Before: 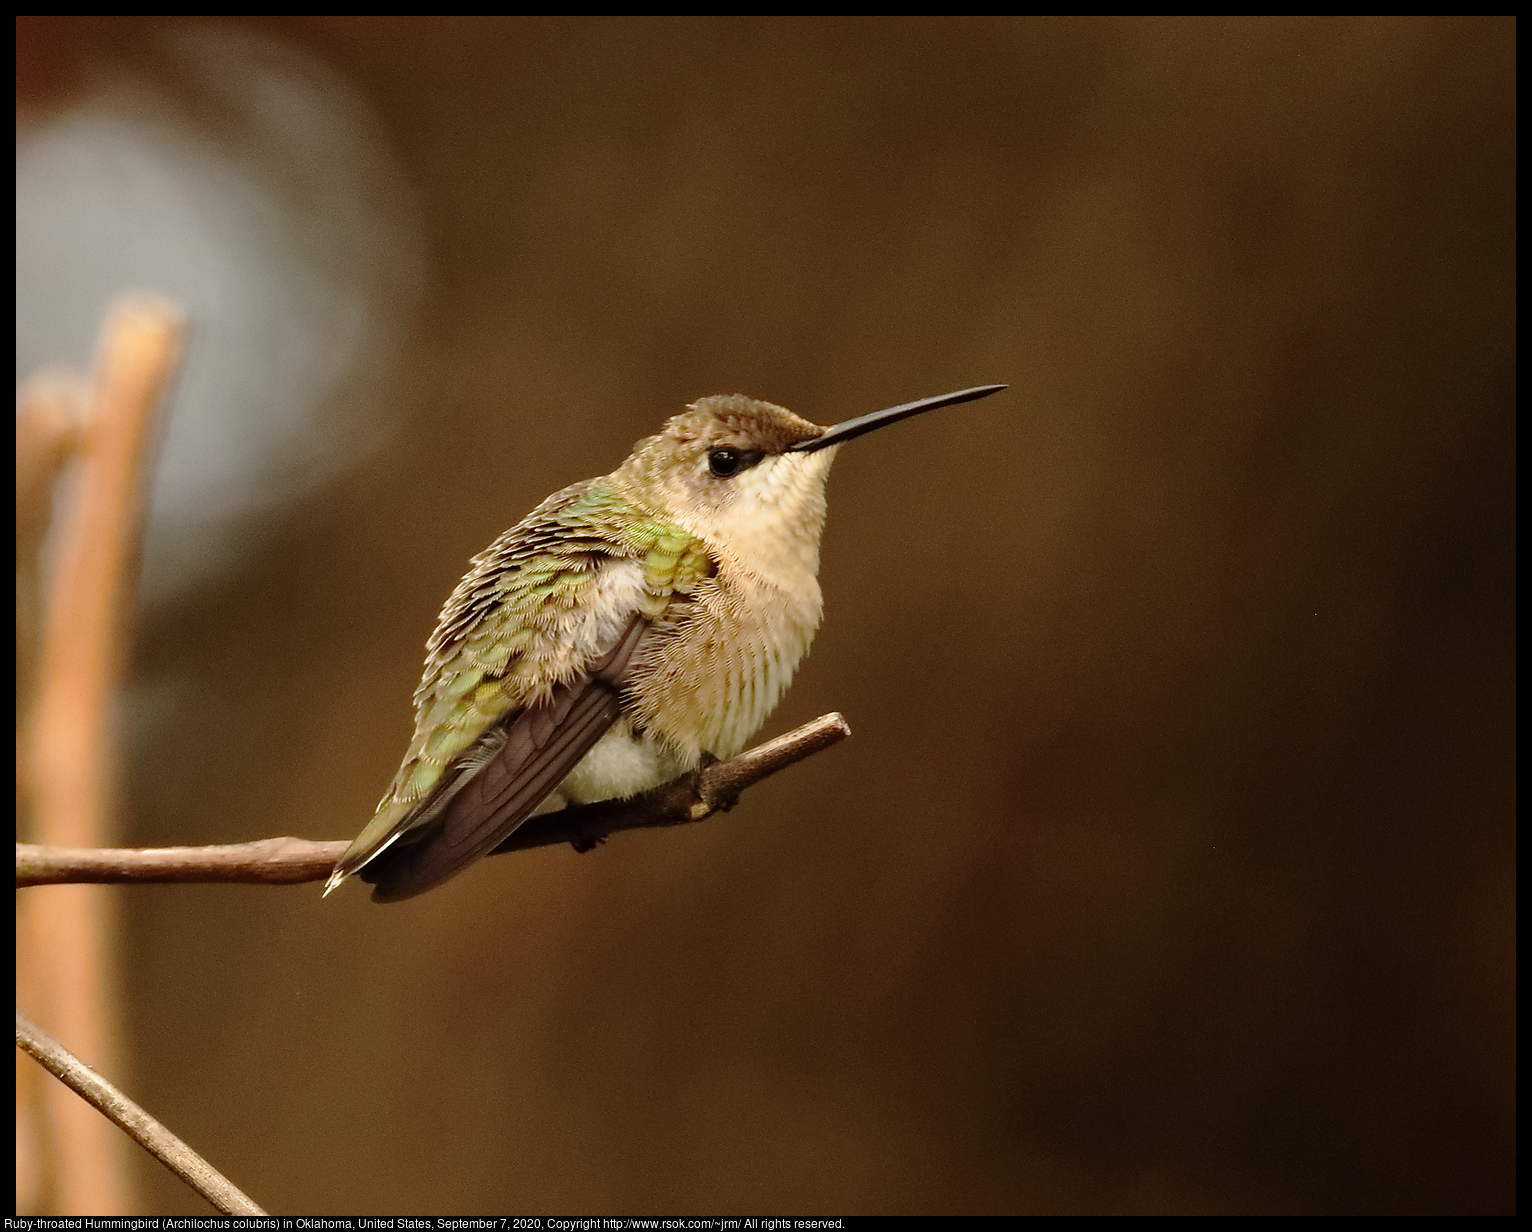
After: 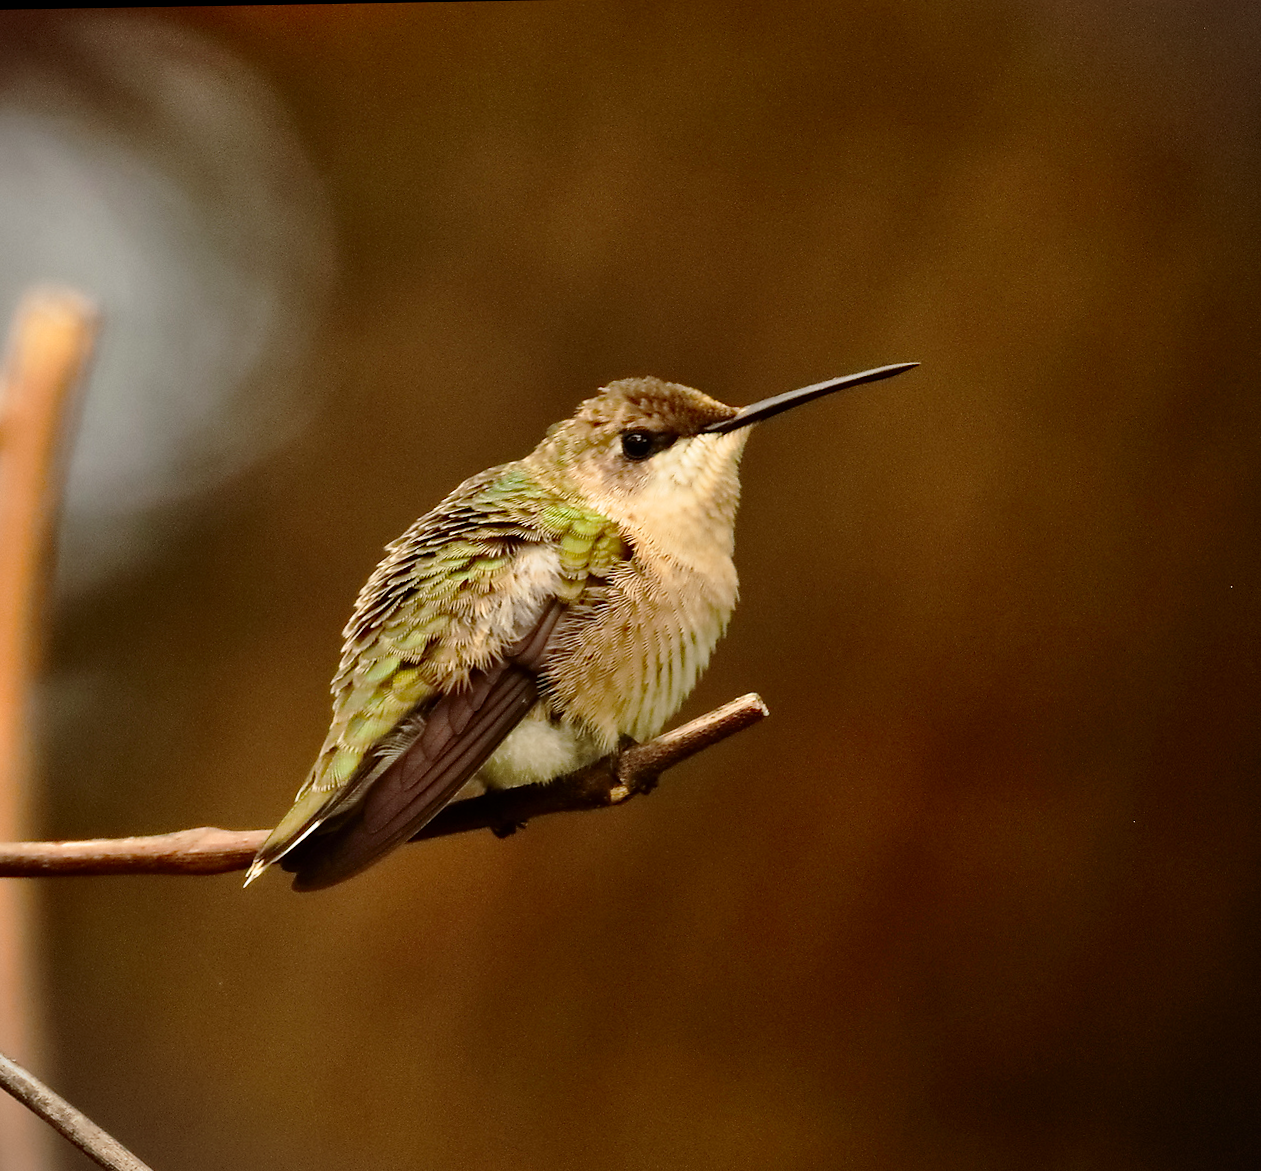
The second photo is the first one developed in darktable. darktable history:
vignetting: fall-off start 99.4%, center (-0.033, -0.047)
crop and rotate: angle 1.01°, left 4.526%, top 0.485%, right 11.348%, bottom 2.398%
shadows and highlights: low approximation 0.01, soften with gaussian
contrast brightness saturation: contrast 0.13, brightness -0.052, saturation 0.157
